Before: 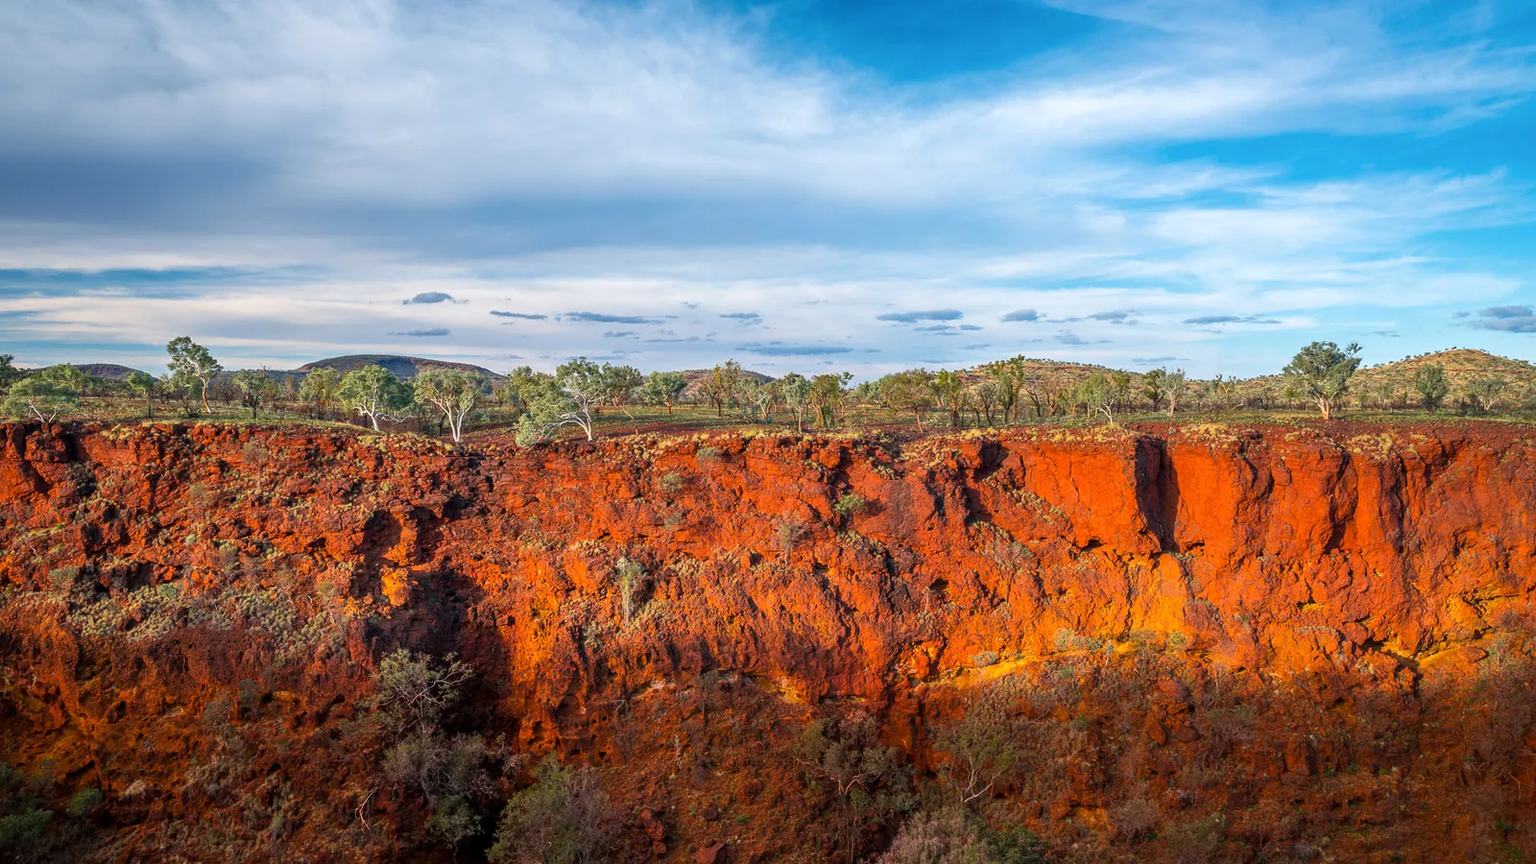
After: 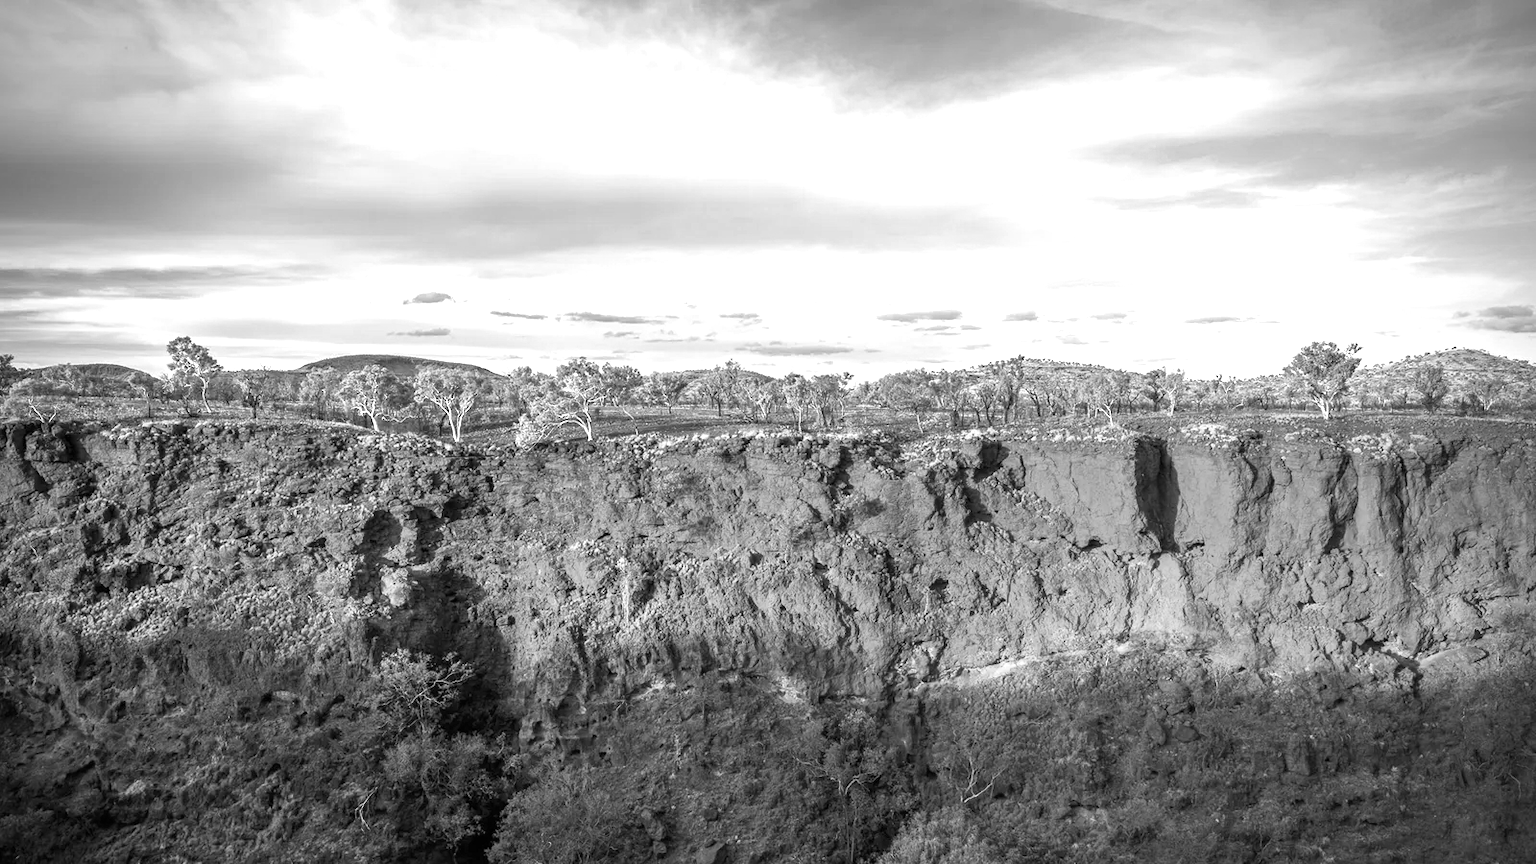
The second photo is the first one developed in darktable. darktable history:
monochrome: a -92.57, b 58.91
exposure: black level correction 0, exposure 1.1 EV, compensate exposure bias true, compensate highlight preservation false
vignetting: brightness -0.629, saturation -0.007, center (-0.028, 0.239)
